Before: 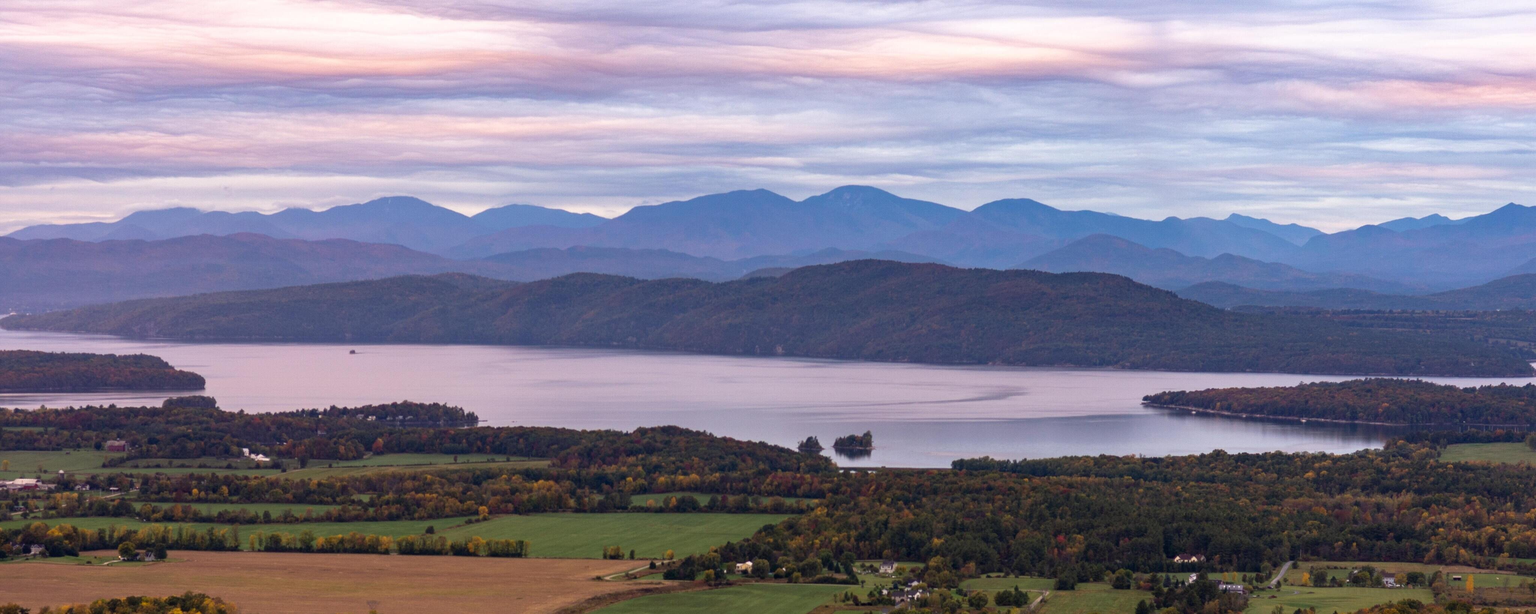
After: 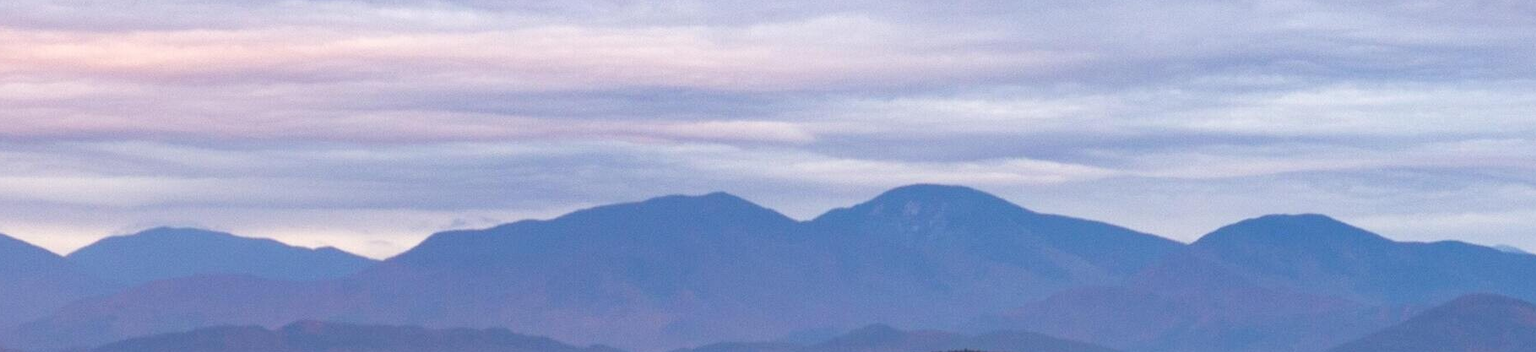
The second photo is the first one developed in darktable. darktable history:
crop: left 28.775%, top 16.854%, right 26.795%, bottom 57.579%
